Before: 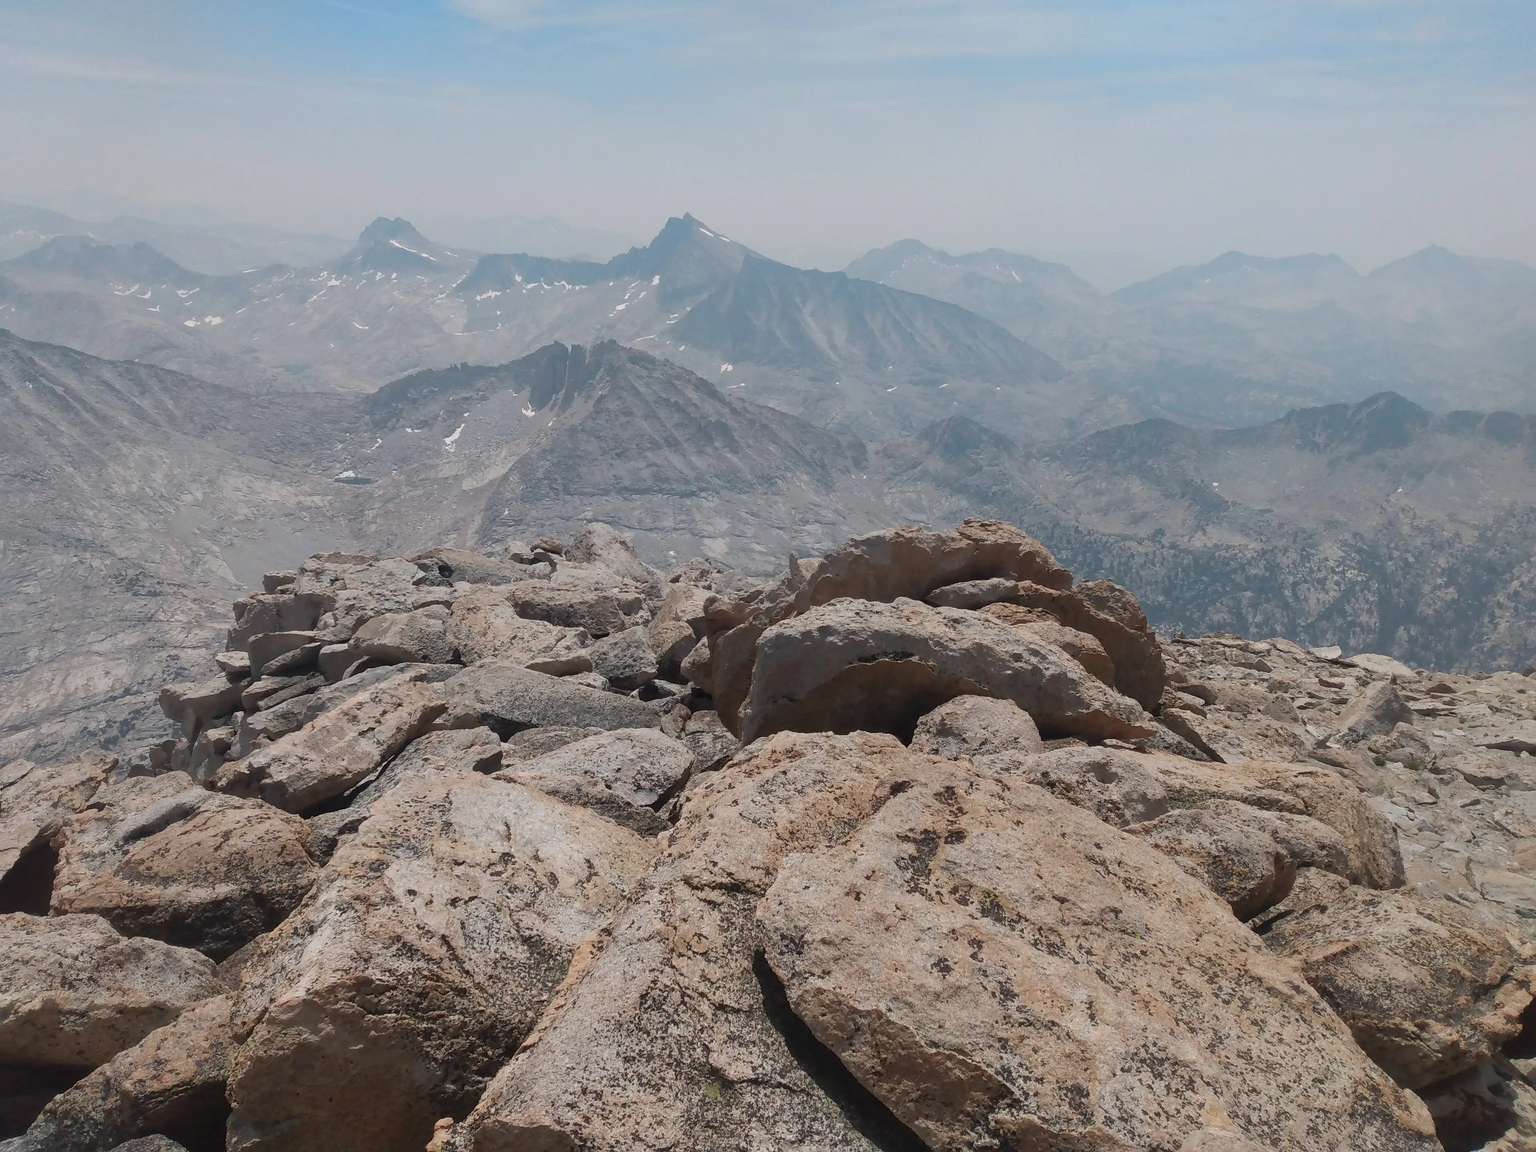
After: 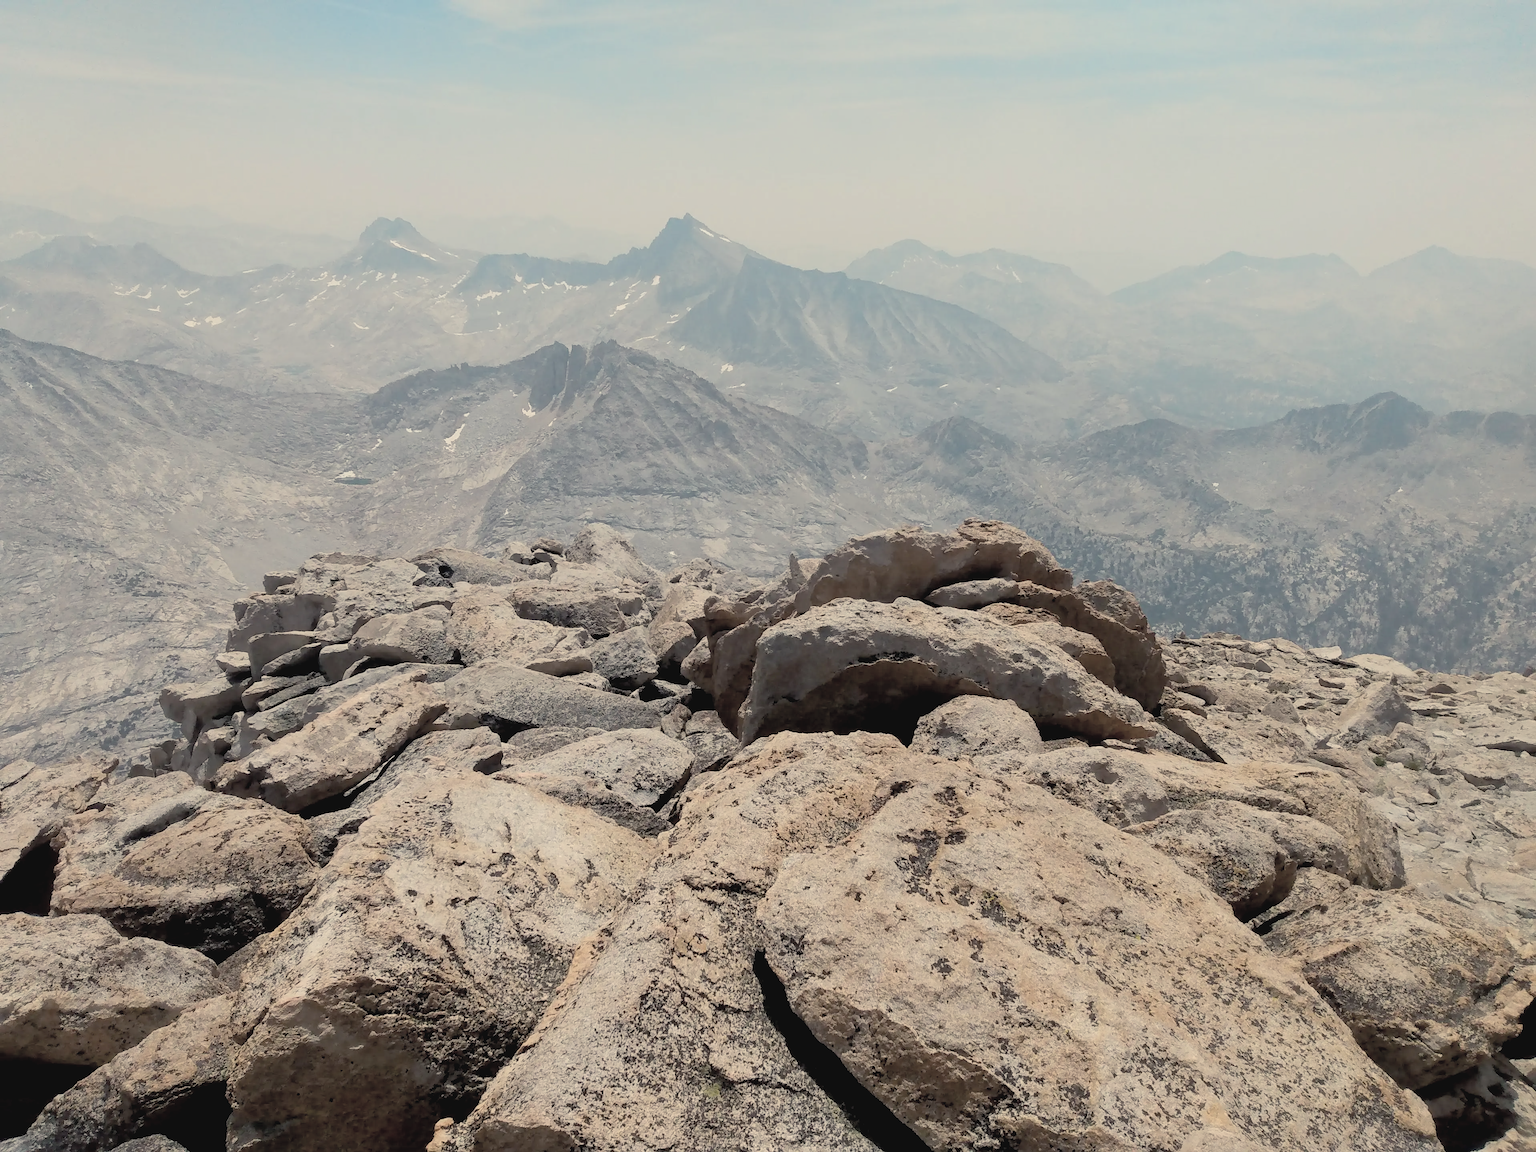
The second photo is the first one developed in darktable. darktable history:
exposure: black level correction 0.016, exposure -0.01 EV, compensate highlight preservation false
tone equalizer: -8 EV -0.001 EV, -7 EV 0.004 EV, -6 EV -0.01 EV, -5 EV 0.009 EV, -4 EV -0.023 EV, -3 EV 0.027 EV, -2 EV -0.048 EV, -1 EV -0.279 EV, +0 EV -0.581 EV, edges refinement/feathering 500, mask exposure compensation -1.57 EV, preserve details no
color balance rgb: highlights gain › chroma 8.11%, highlights gain › hue 81.49°, global offset › luminance 0.236%, perceptual saturation grading › global saturation 25.268%, global vibrance 35.107%, contrast 9.775%
contrast brightness saturation: brightness 0.186, saturation -0.516
